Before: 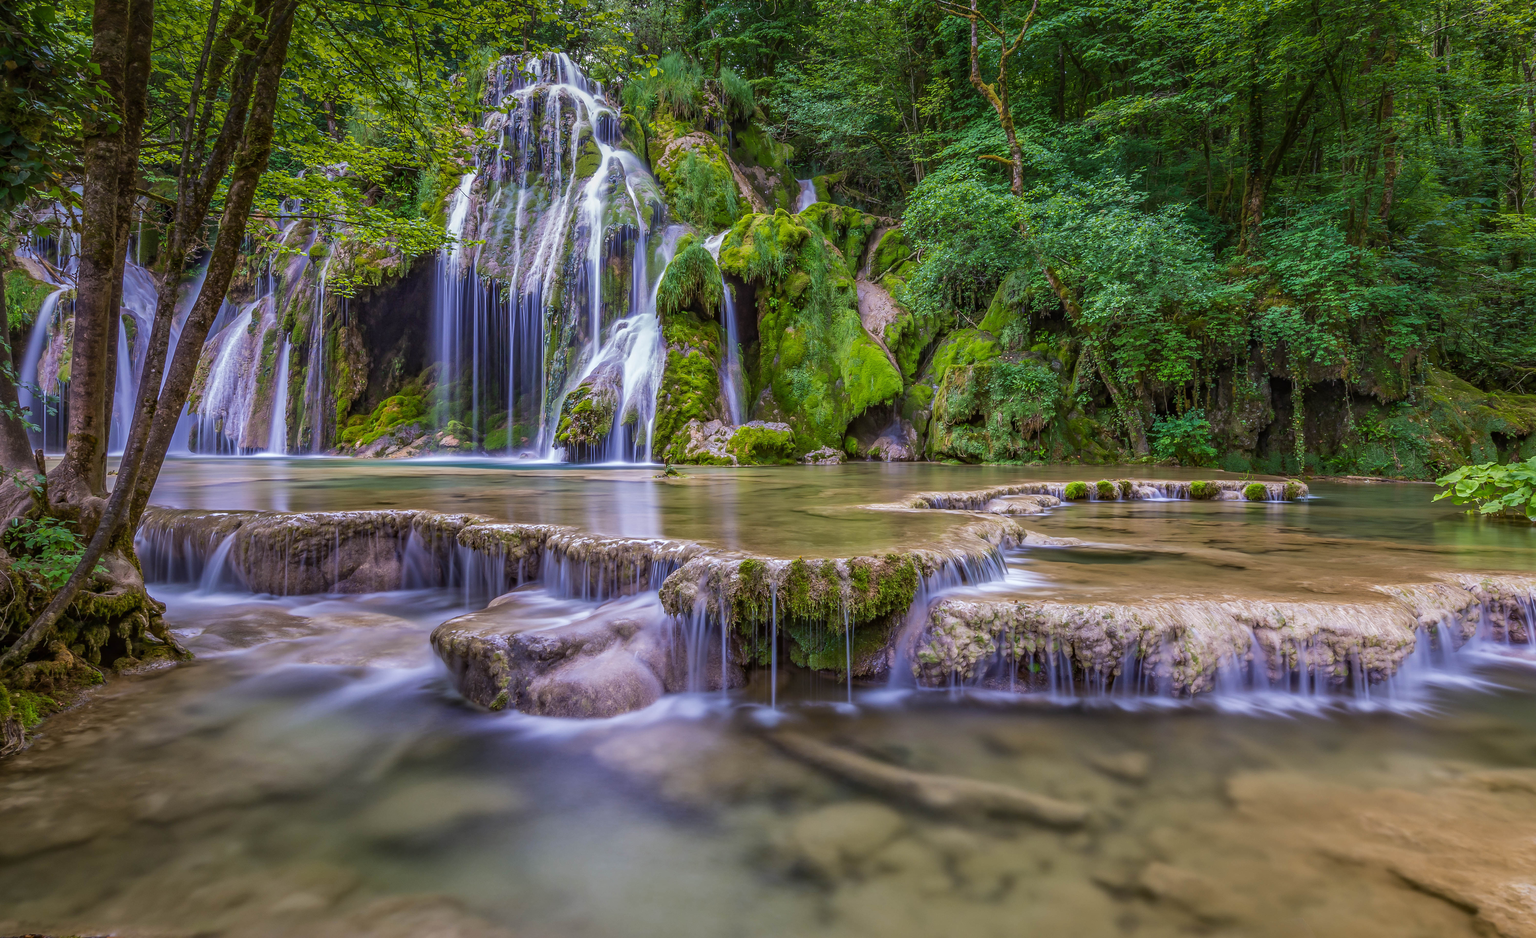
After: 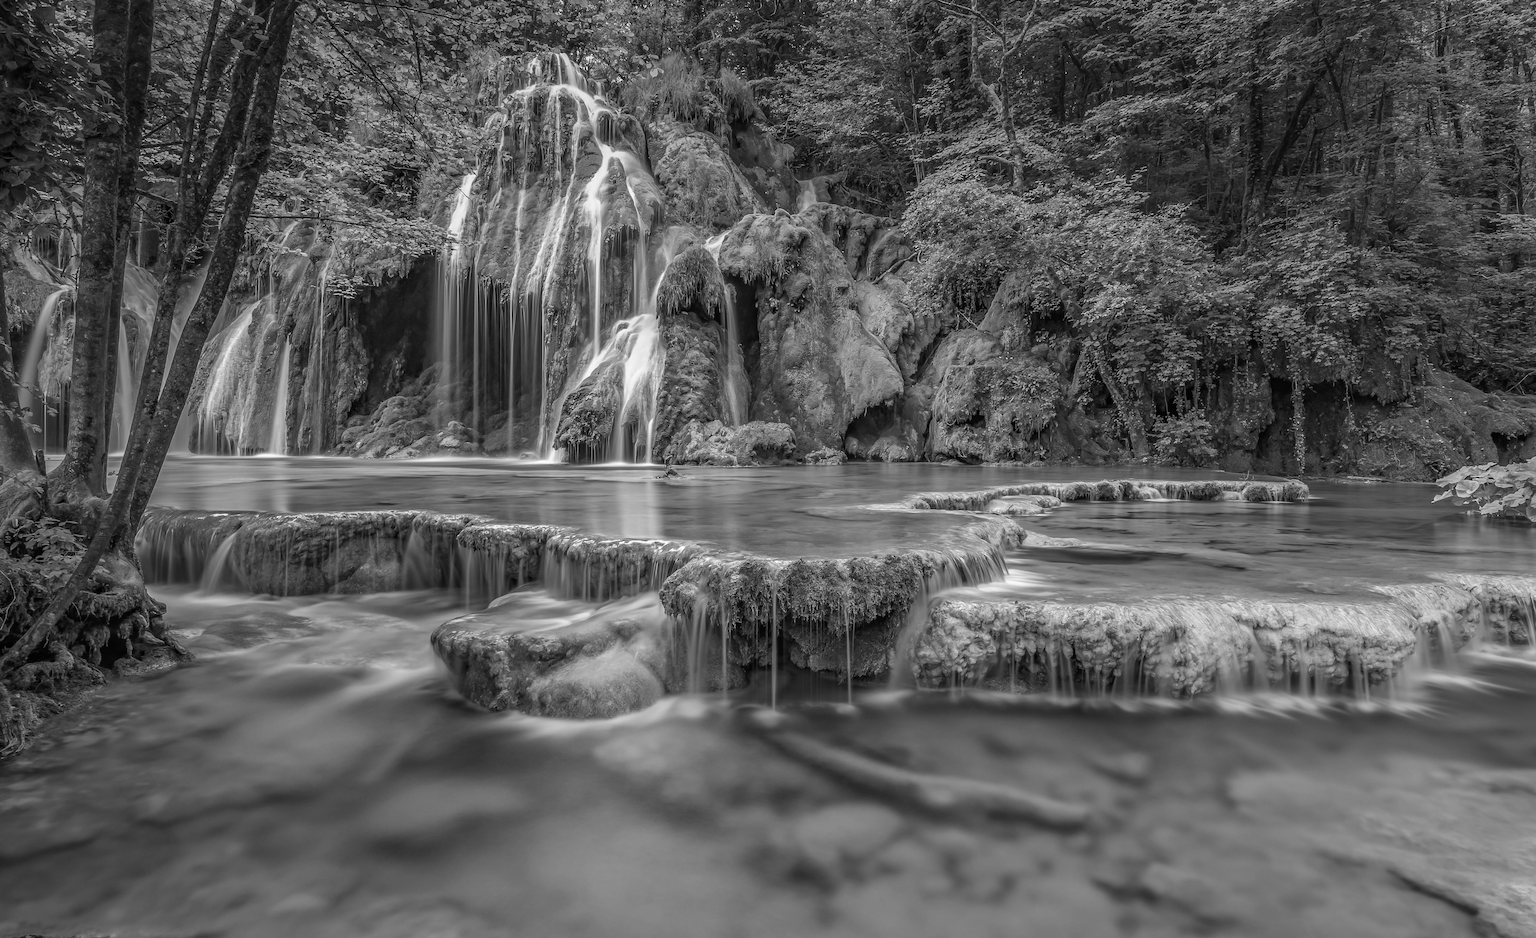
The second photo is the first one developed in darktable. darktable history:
monochrome: a 32, b 64, size 2.3, highlights 1
tone equalizer: on, module defaults
